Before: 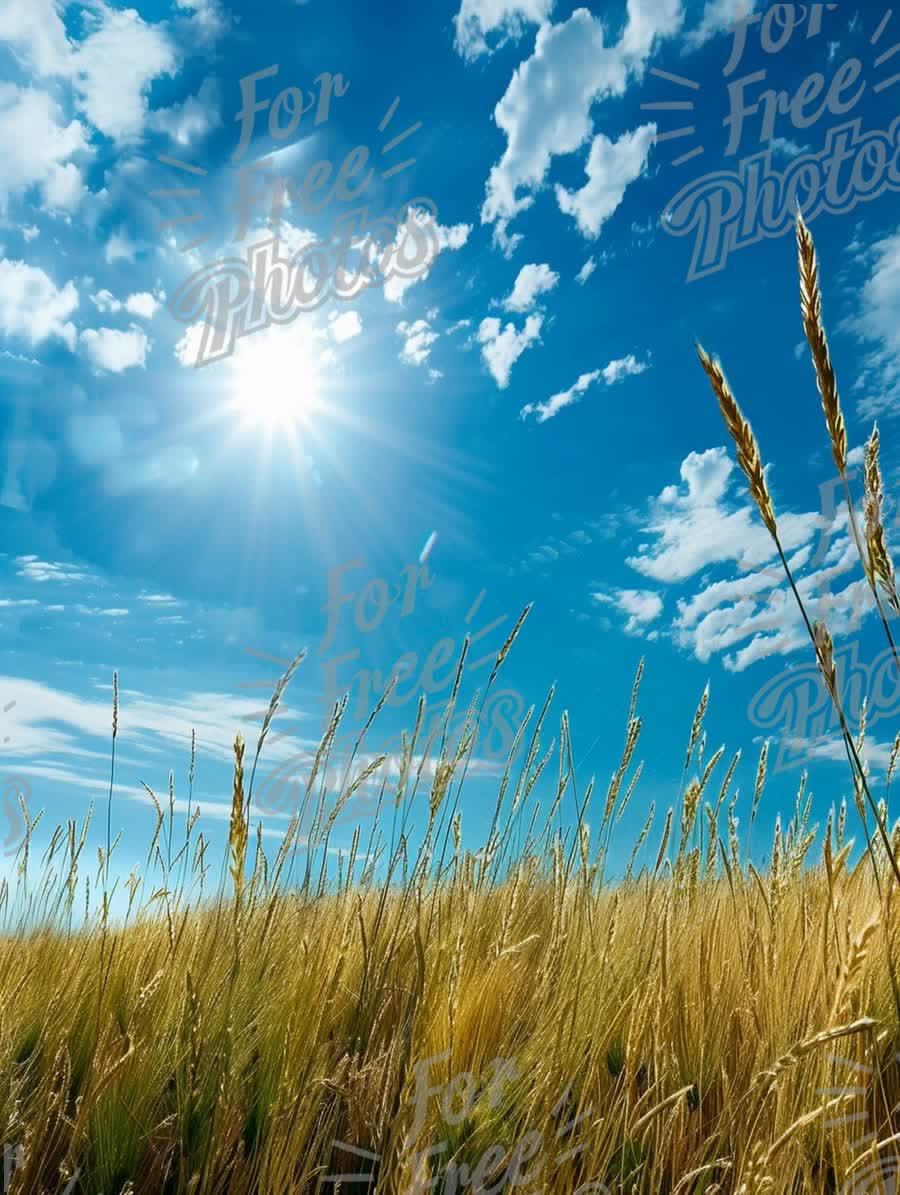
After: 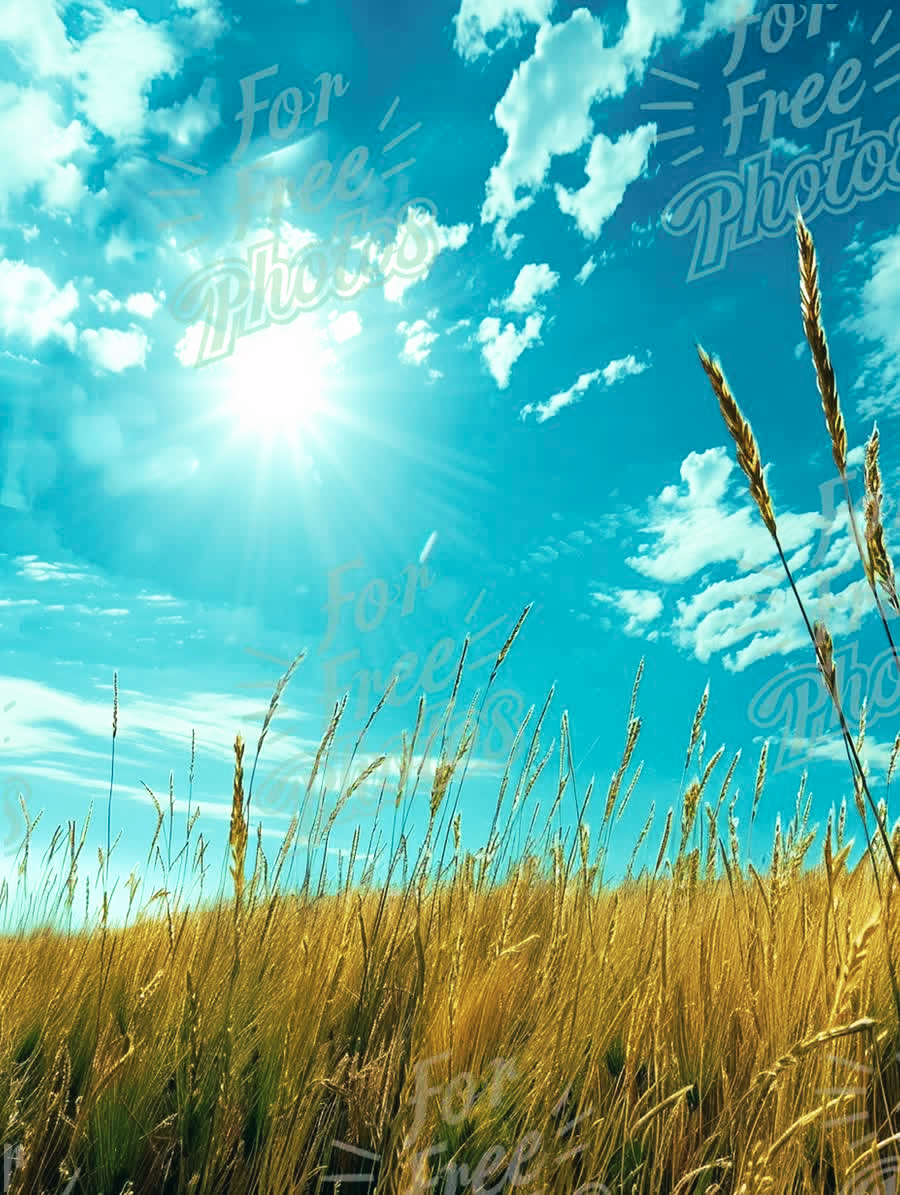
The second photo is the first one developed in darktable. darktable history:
tone curve: curves: ch0 [(0, 0) (0.003, 0.011) (0.011, 0.02) (0.025, 0.032) (0.044, 0.046) (0.069, 0.071) (0.1, 0.107) (0.136, 0.144) (0.177, 0.189) (0.224, 0.244) (0.277, 0.309) (0.335, 0.398) (0.399, 0.477) (0.468, 0.583) (0.543, 0.675) (0.623, 0.772) (0.709, 0.855) (0.801, 0.926) (0.898, 0.979) (1, 1)], preserve colors none
color look up table: target L [93.95, 85.11, 84.24, 88.5, 81.4, 78.63, 68.51, 66.26, 67.86, 56.35, 57.77, 46.73, 47.44, 37.82, 30.84, 24.07, 4.52, 200.24, 81.82, 73.38, 61.11, 52.47, 57, 47.52, 49.63, 47.06, 39.33, 31.75, 20.43, 15.54, 89.9, 81, 81.32, 64.82, 65.76, 55.67, 53.69, 34.8, 32.33, 32.15, 19.9, 13.65, 87.44, 80.64, 74.42, 70.19, 52.09, 47.11, 38.93], target a [20.97, -9.413, -13.51, -29.01, -39.12, -39.09, -19.87, -55.16, -54.1, -19.57, 0.981, -34.2, -33.94, -18.21, -25.54, -15.34, -7.36, 0, -6.316, 20.64, 31.61, 6.468, 5.582, 55.99, 38.86, 34.9, 50.46, 11.85, 33.2, 6.155, -14.16, 0.943, 9.394, 28.14, -14.3, 14.68, 30.86, -3.356, 38.62, 11.29, 9.182, 12.61, -27.43, -29.98, -36.63, -40.71, -26.03, -27.43, -11.81], target b [4.392, 48.54, 67.44, 70.26, 10.1, 14.03, 35.74, 53.33, 31.77, 45.51, 41.25, 35.3, 23.84, 31.89, 22.34, 19.73, 2.273, 0, 55.29, 11.56, 26.31, 44.93, 5.554, 12.91, 44.67, 8.386, 32.85, 31.22, 23.67, 13.09, 6.878, -15.47, -17.05, -10.66, -32.19, -25.44, -29.5, -0.22, 0.699, -51.48, -34.84, -7.291, -22.7, -18.93, -26.16, -3.828, -9.899, 3.678, -22.48], num patches 49
